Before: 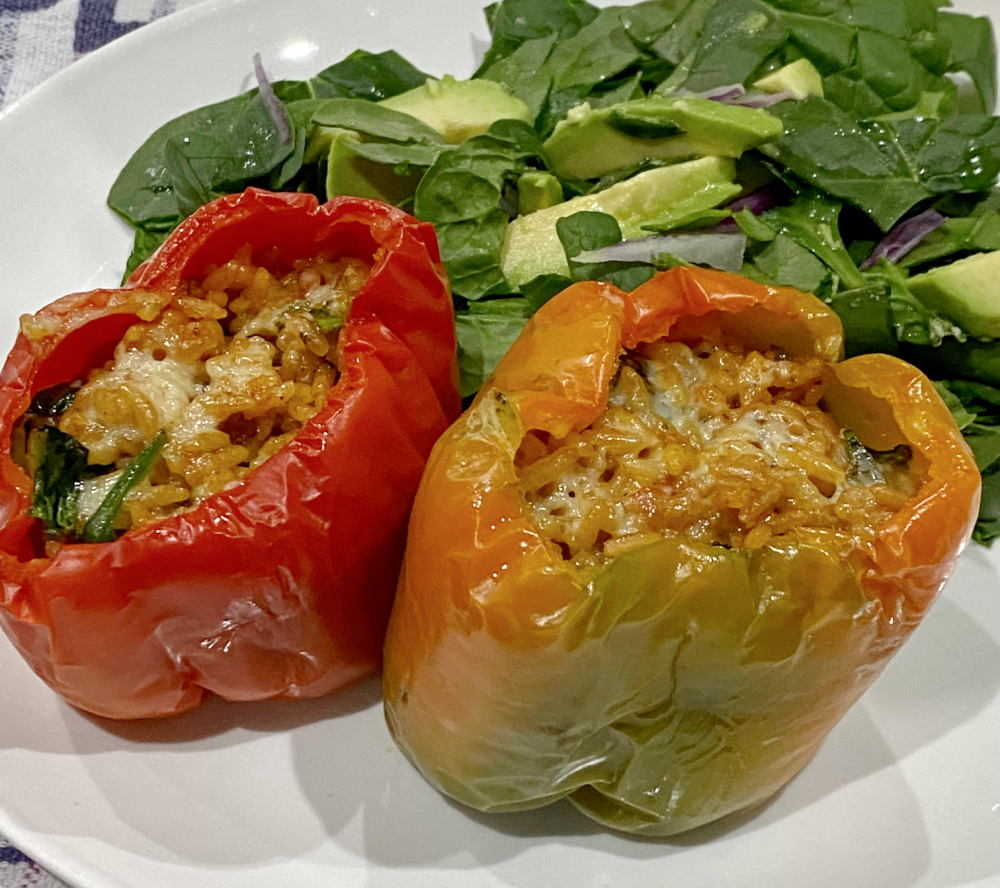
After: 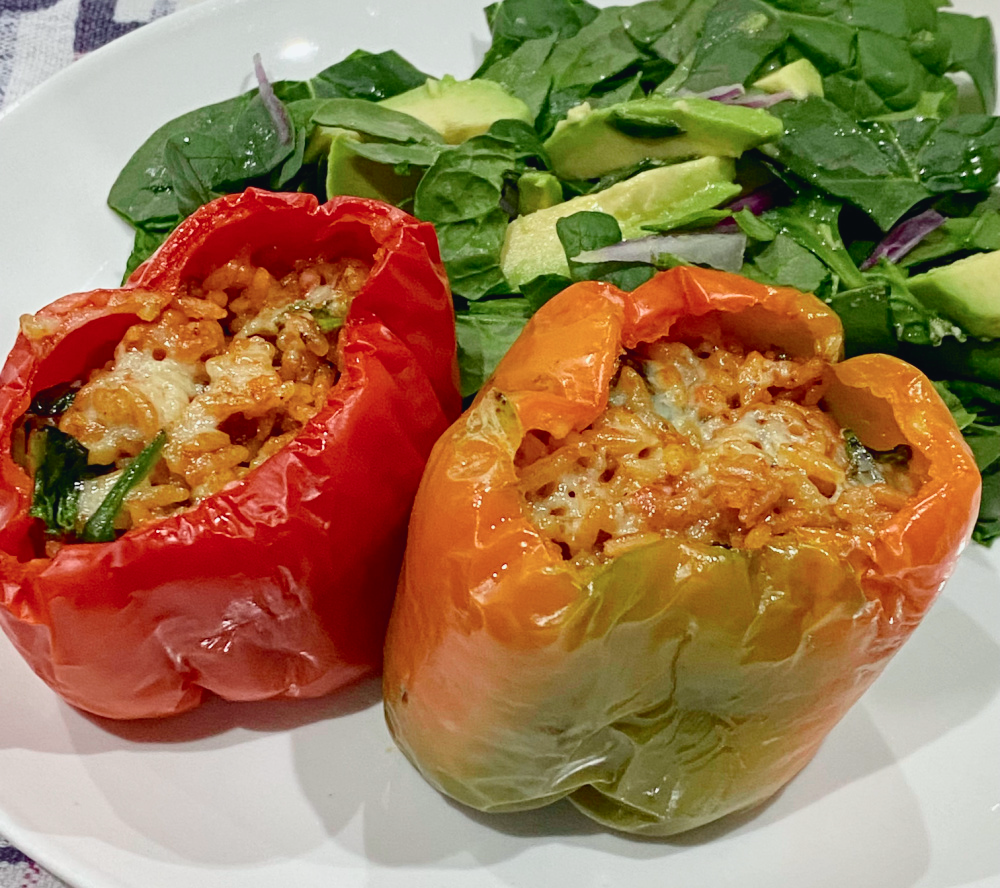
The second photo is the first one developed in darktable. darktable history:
tone curve: curves: ch0 [(0, 0.025) (0.15, 0.143) (0.452, 0.486) (0.751, 0.788) (1, 0.961)]; ch1 [(0, 0) (0.43, 0.408) (0.476, 0.469) (0.497, 0.494) (0.546, 0.571) (0.566, 0.607) (0.62, 0.657) (1, 1)]; ch2 [(0, 0) (0.386, 0.397) (0.505, 0.498) (0.547, 0.546) (0.579, 0.58) (1, 1)], color space Lab, independent channels, preserve colors none
